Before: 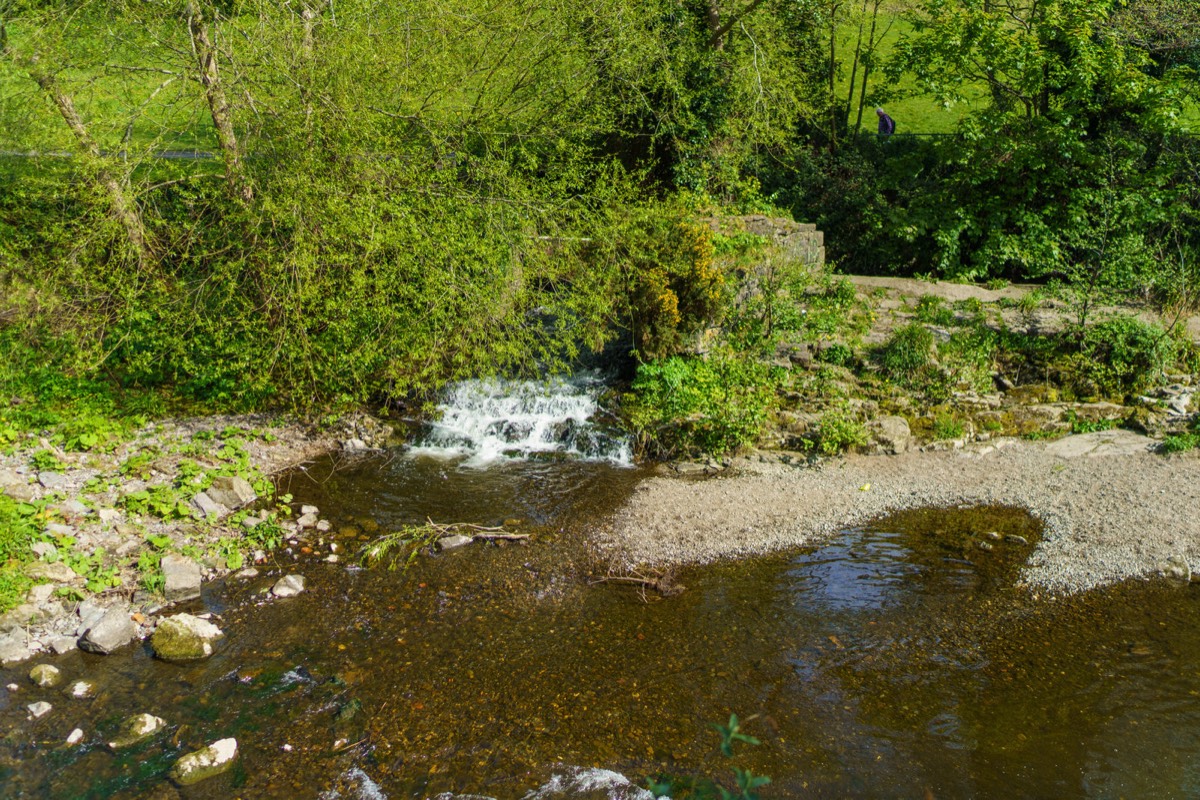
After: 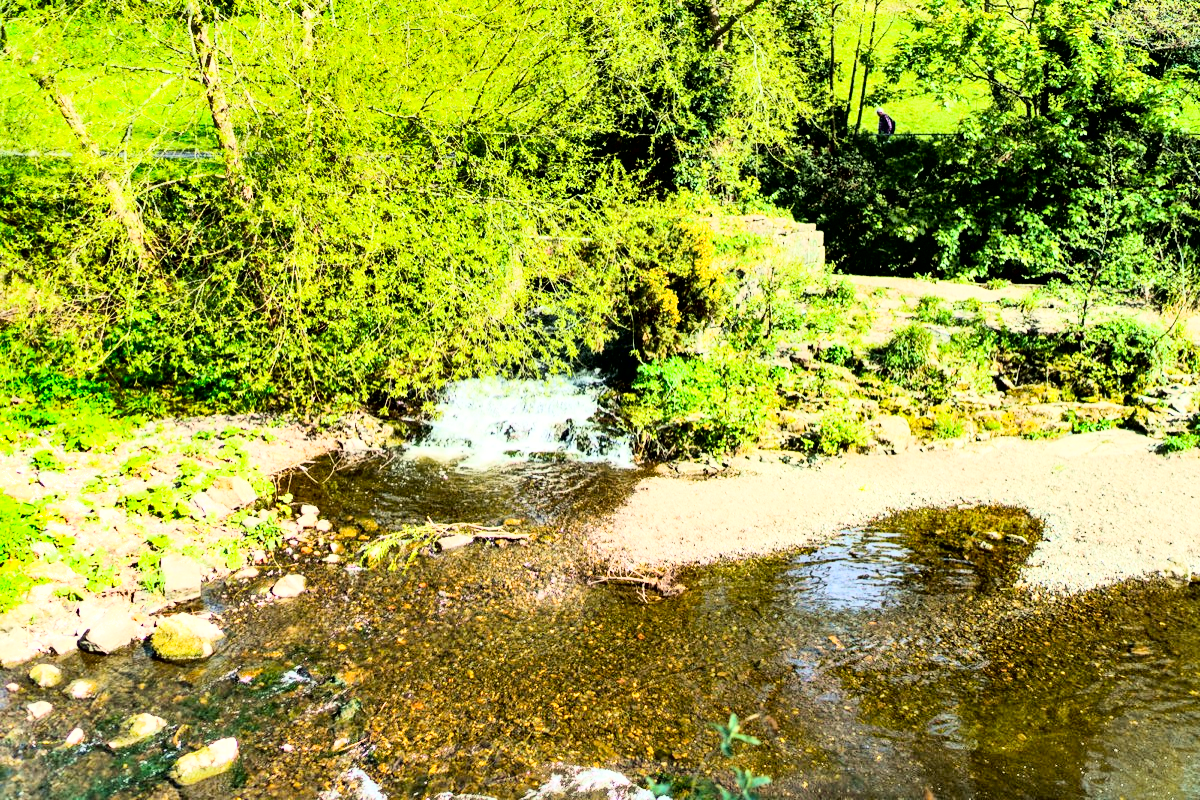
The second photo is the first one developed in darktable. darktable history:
exposure: black level correction 0.005, exposure 0.417 EV, compensate highlight preservation false
tone curve: curves: ch0 [(0.003, 0) (0.066, 0.023) (0.149, 0.094) (0.264, 0.238) (0.395, 0.401) (0.517, 0.553) (0.716, 0.743) (0.813, 0.846) (1, 1)]; ch1 [(0, 0) (0.164, 0.115) (0.337, 0.332) (0.39, 0.398) (0.464, 0.461) (0.501, 0.5) (0.521, 0.529) (0.571, 0.588) (0.652, 0.681) (0.733, 0.749) (0.811, 0.796) (1, 1)]; ch2 [(0, 0) (0.337, 0.382) (0.464, 0.476) (0.501, 0.502) (0.527, 0.54) (0.556, 0.567) (0.6, 0.59) (0.687, 0.675) (1, 1)], color space Lab, independent channels, preserve colors none
rgb curve: curves: ch0 [(0, 0) (0.21, 0.15) (0.24, 0.21) (0.5, 0.75) (0.75, 0.96) (0.89, 0.99) (1, 1)]; ch1 [(0, 0.02) (0.21, 0.13) (0.25, 0.2) (0.5, 0.67) (0.75, 0.9) (0.89, 0.97) (1, 1)]; ch2 [(0, 0.02) (0.21, 0.13) (0.25, 0.2) (0.5, 0.67) (0.75, 0.9) (0.89, 0.97) (1, 1)], compensate middle gray true
shadows and highlights: shadows 30.63, highlights -63.22, shadows color adjustment 98%, highlights color adjustment 58.61%, soften with gaussian
